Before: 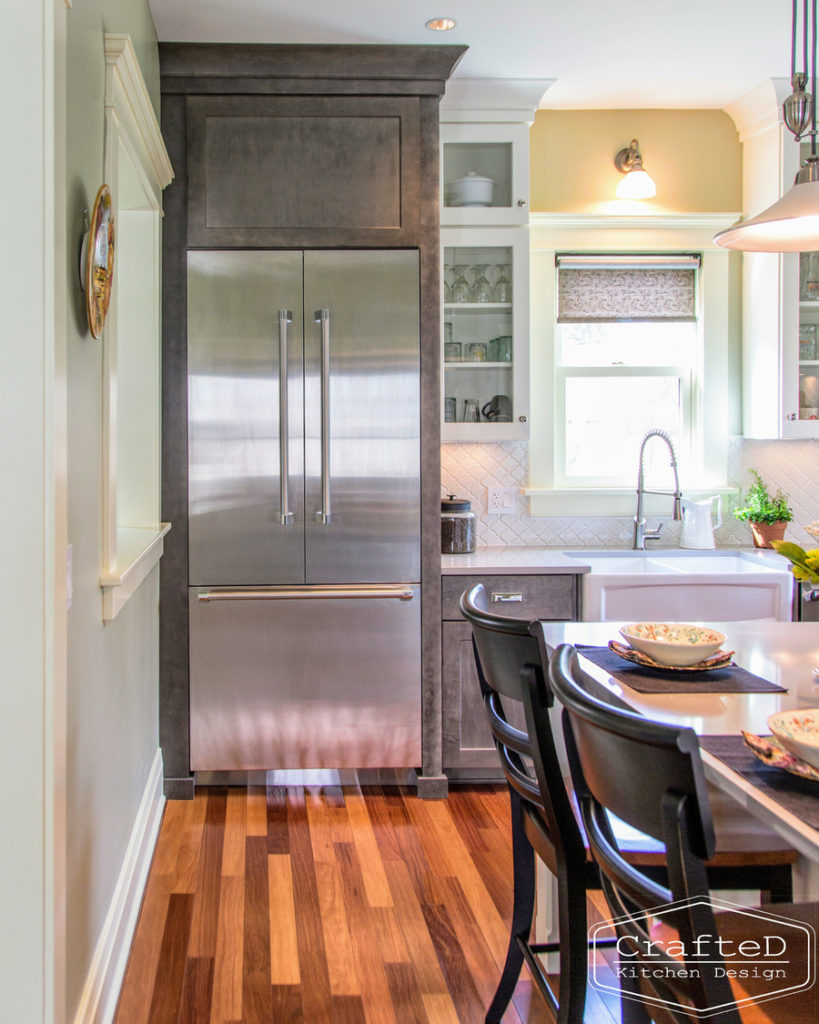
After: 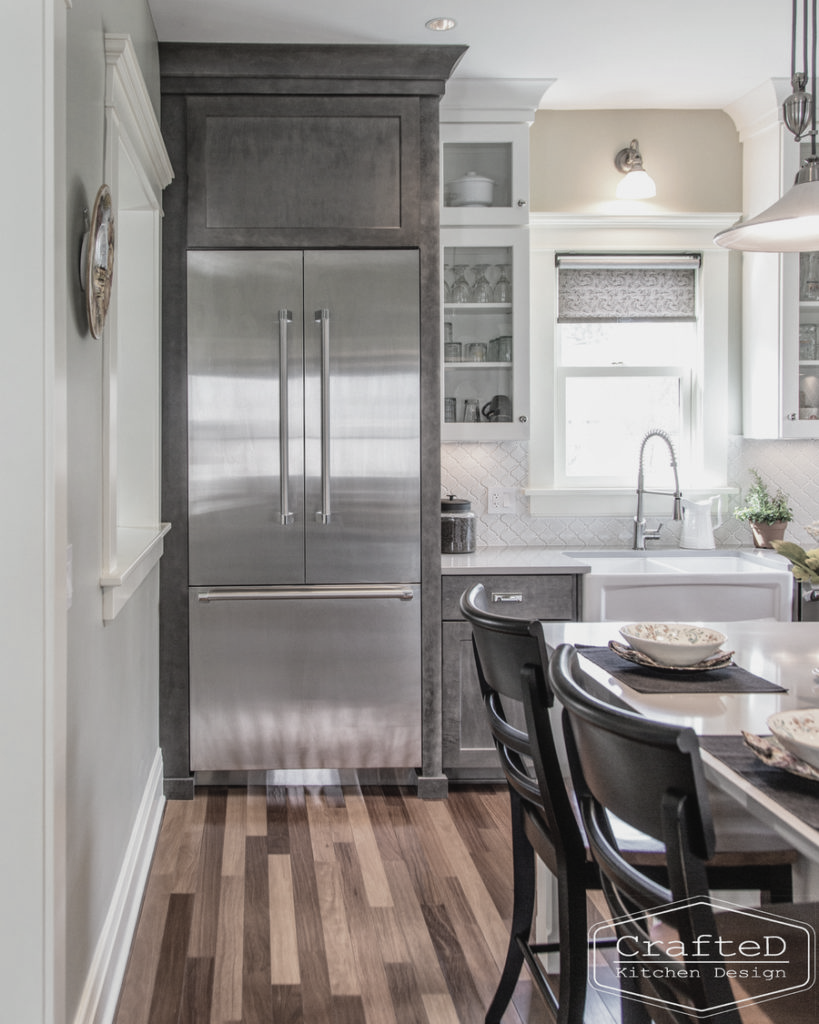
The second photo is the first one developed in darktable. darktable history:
contrast brightness saturation: contrast -0.08, brightness -0.04, saturation -0.11
color correction: saturation 0.3
